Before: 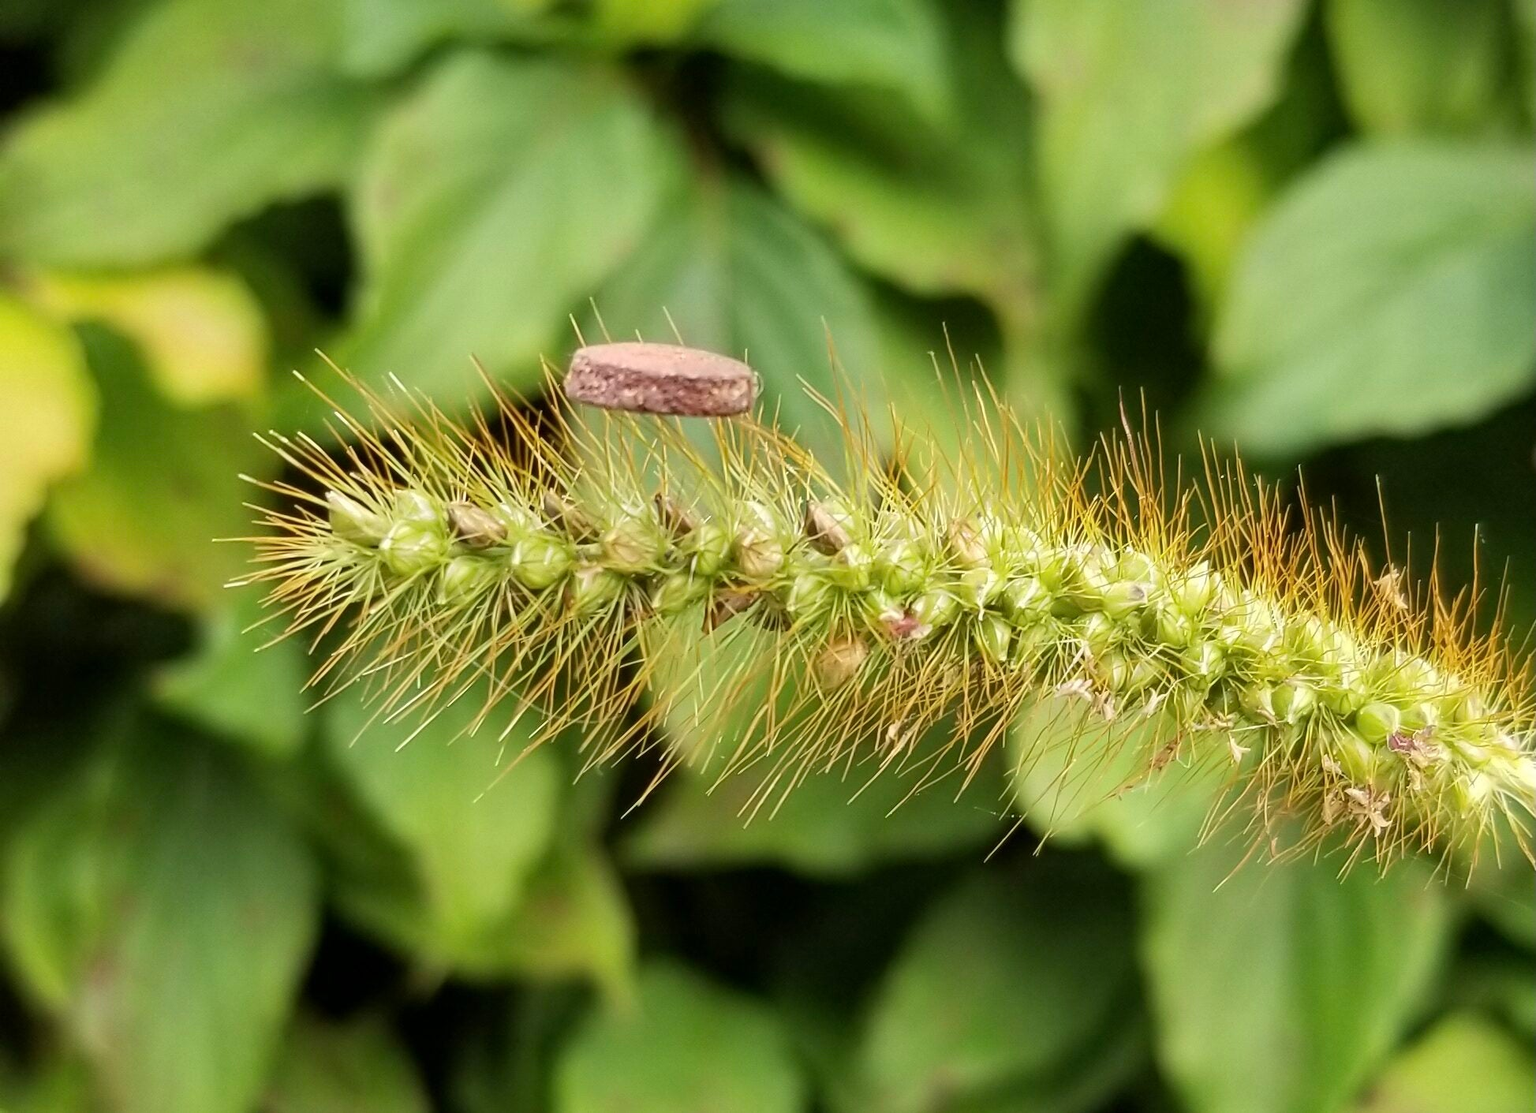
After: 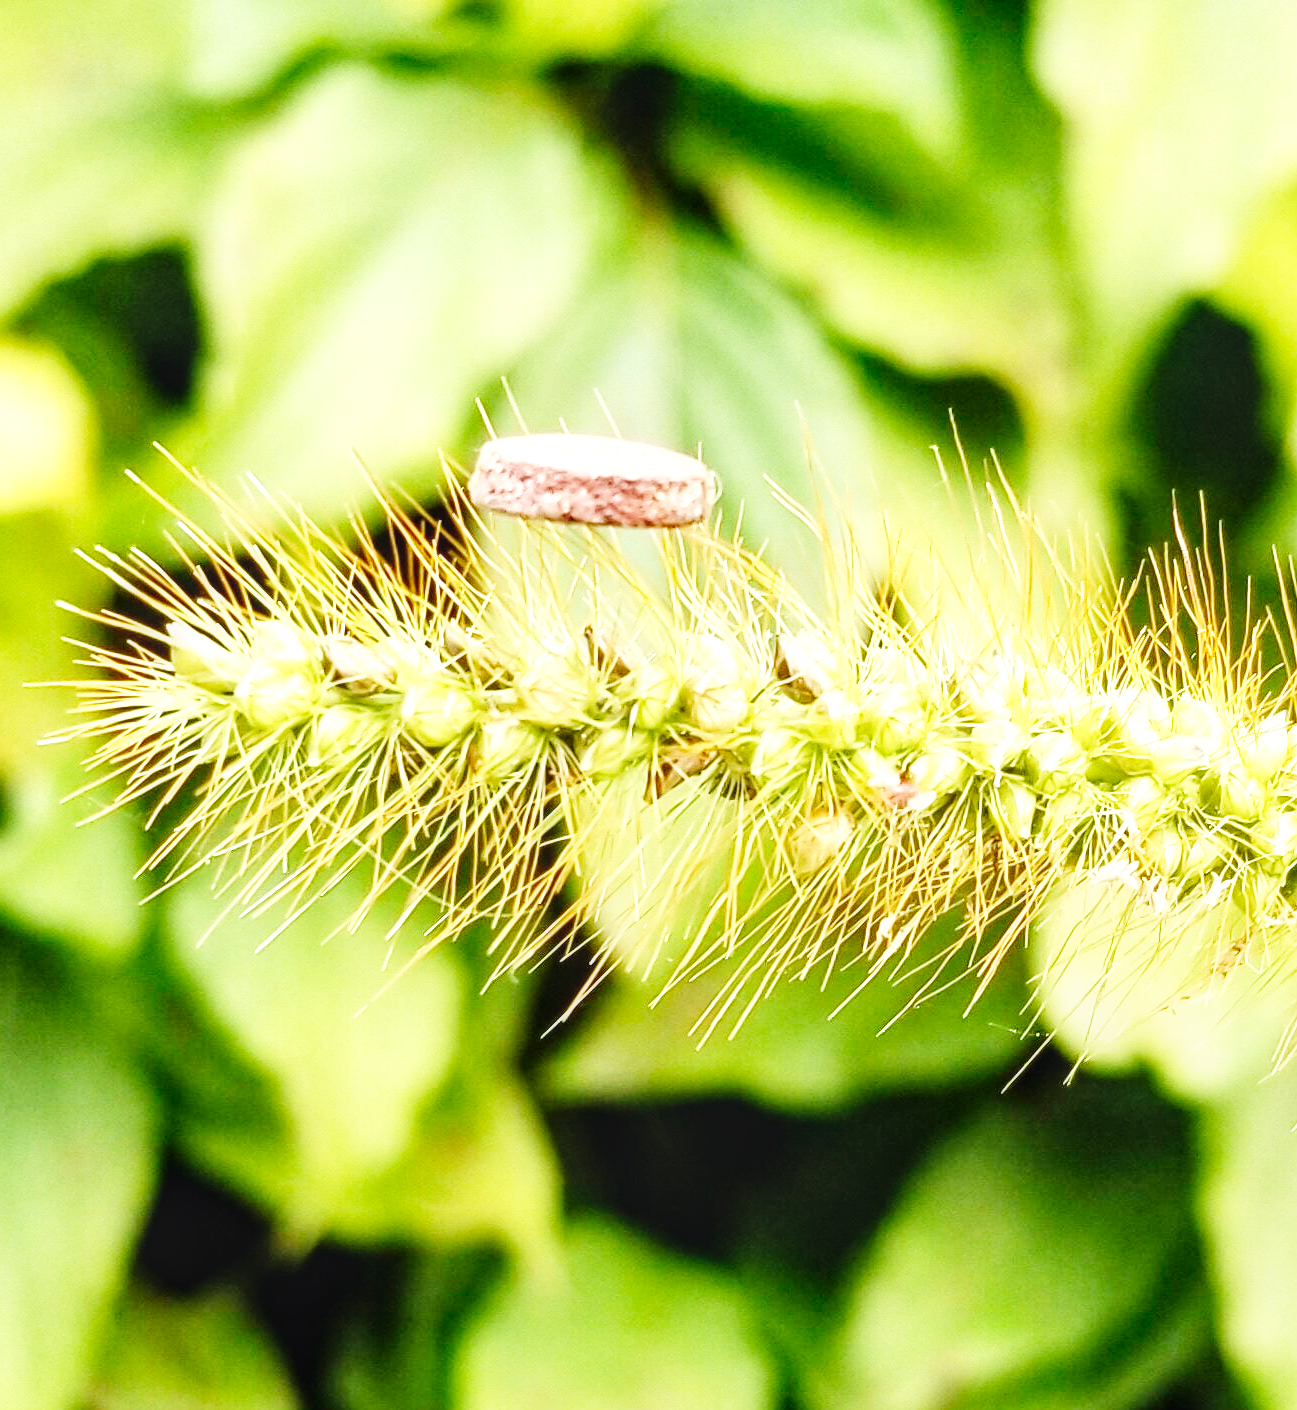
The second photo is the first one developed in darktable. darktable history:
crop and rotate: left 12.648%, right 20.685%
local contrast: on, module defaults
exposure: black level correction 0, exposure 0.5 EV, compensate highlight preservation false
base curve: curves: ch0 [(0, 0.003) (0.001, 0.002) (0.006, 0.004) (0.02, 0.022) (0.048, 0.086) (0.094, 0.234) (0.162, 0.431) (0.258, 0.629) (0.385, 0.8) (0.548, 0.918) (0.751, 0.988) (1, 1)], preserve colors none
